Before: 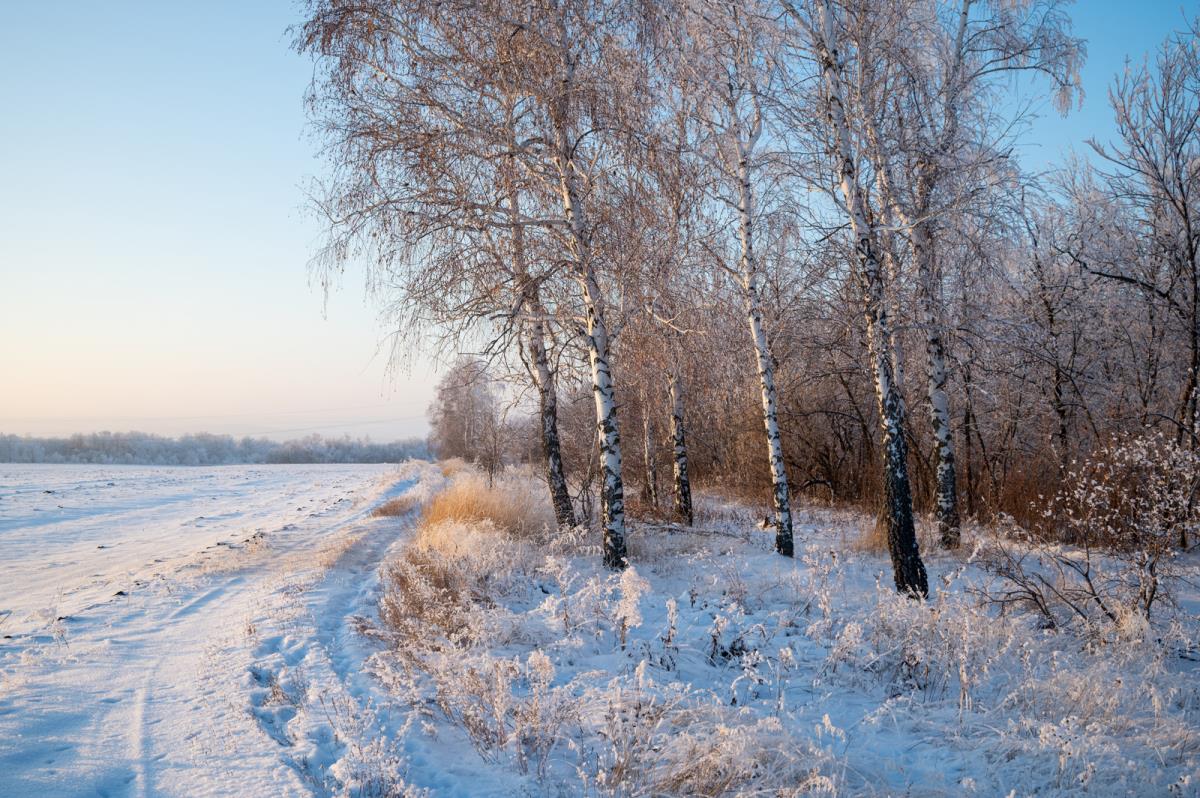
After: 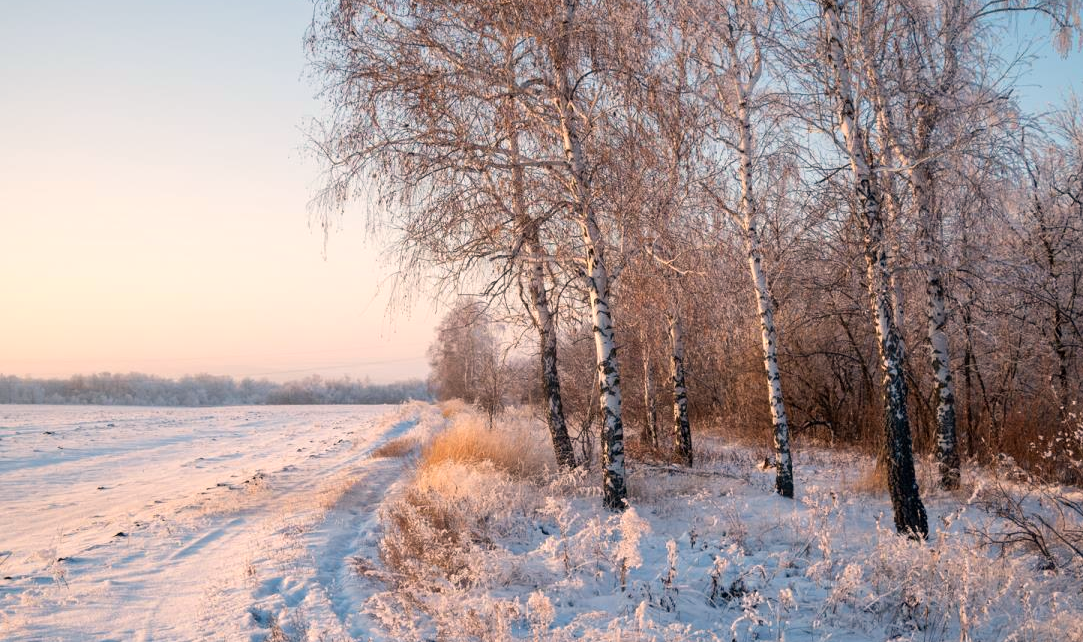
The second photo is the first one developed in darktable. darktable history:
crop: top 7.49%, right 9.717%, bottom 11.943%
white balance: red 1.127, blue 0.943
